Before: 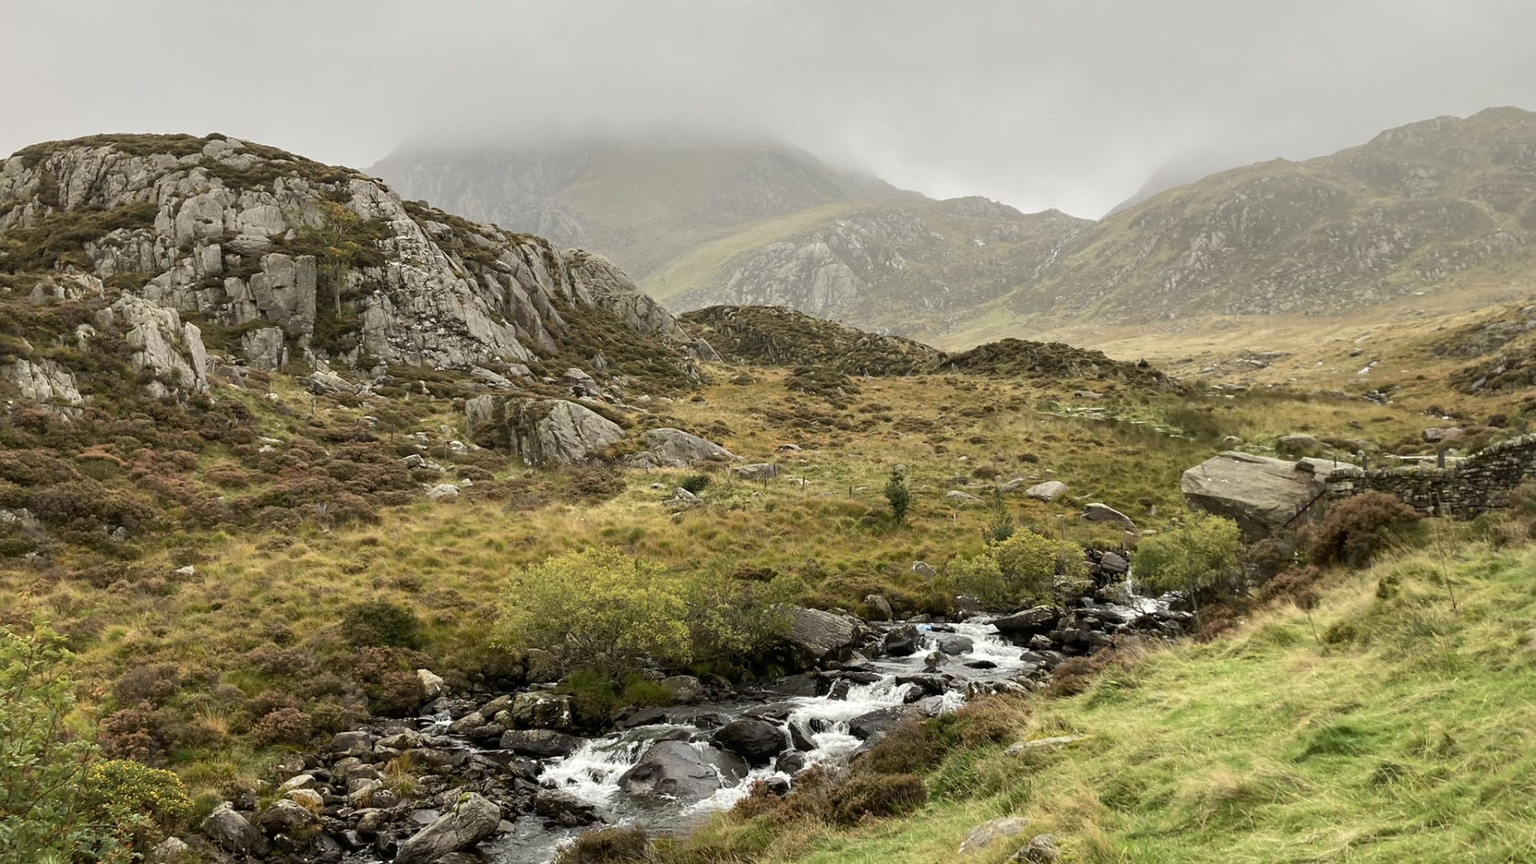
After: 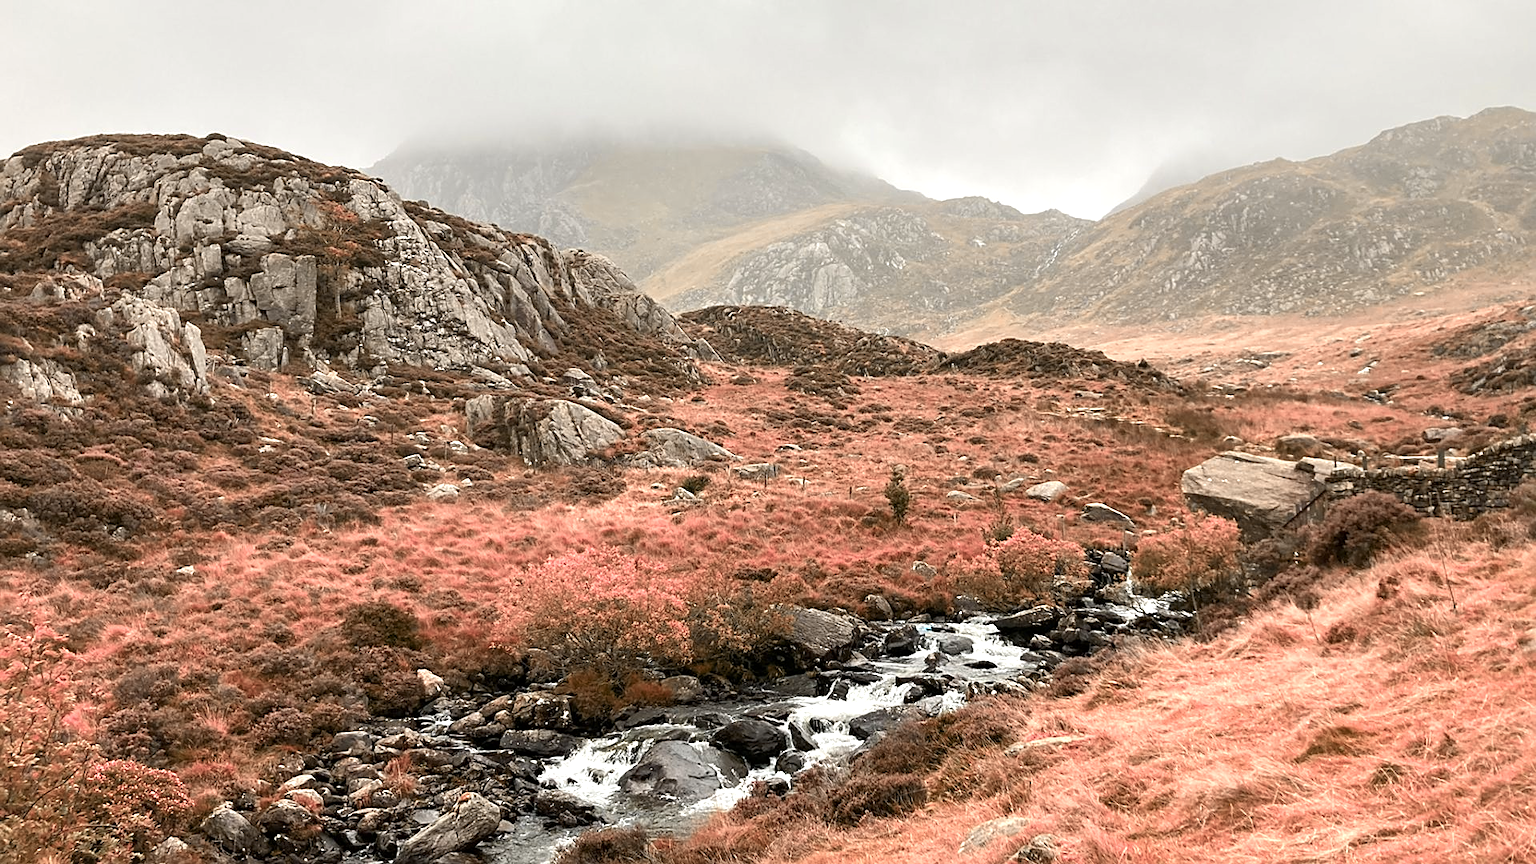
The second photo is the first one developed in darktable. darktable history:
local contrast: mode bilateral grid, contrast 100, coarseness 99, detail 108%, midtone range 0.2
color zones: curves: ch2 [(0, 0.488) (0.143, 0.417) (0.286, 0.212) (0.429, 0.179) (0.571, 0.154) (0.714, 0.415) (0.857, 0.495) (1, 0.488)]
exposure: exposure 0.453 EV, compensate highlight preservation false
sharpen: on, module defaults
